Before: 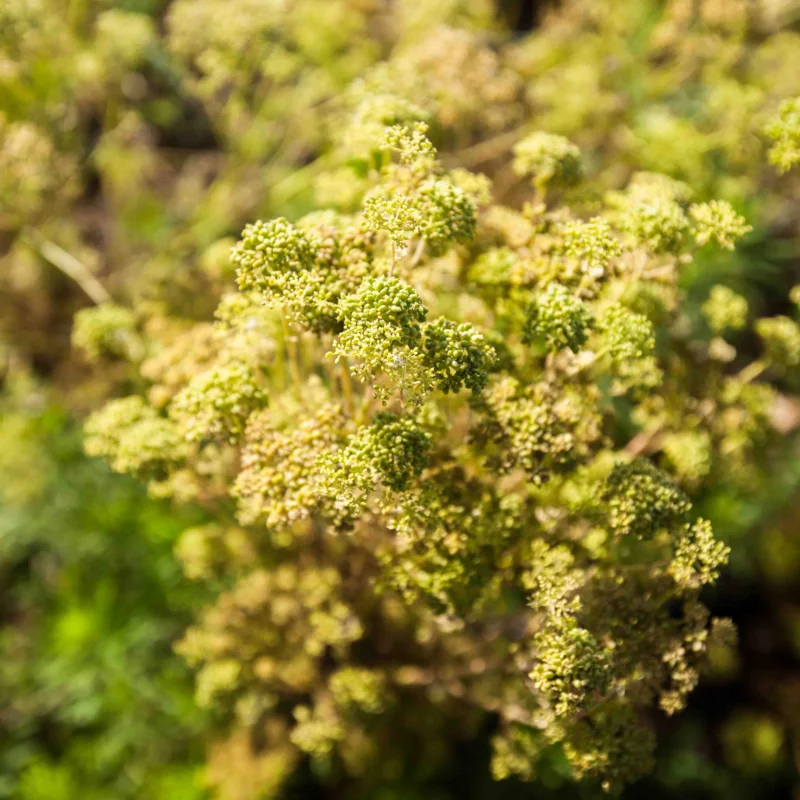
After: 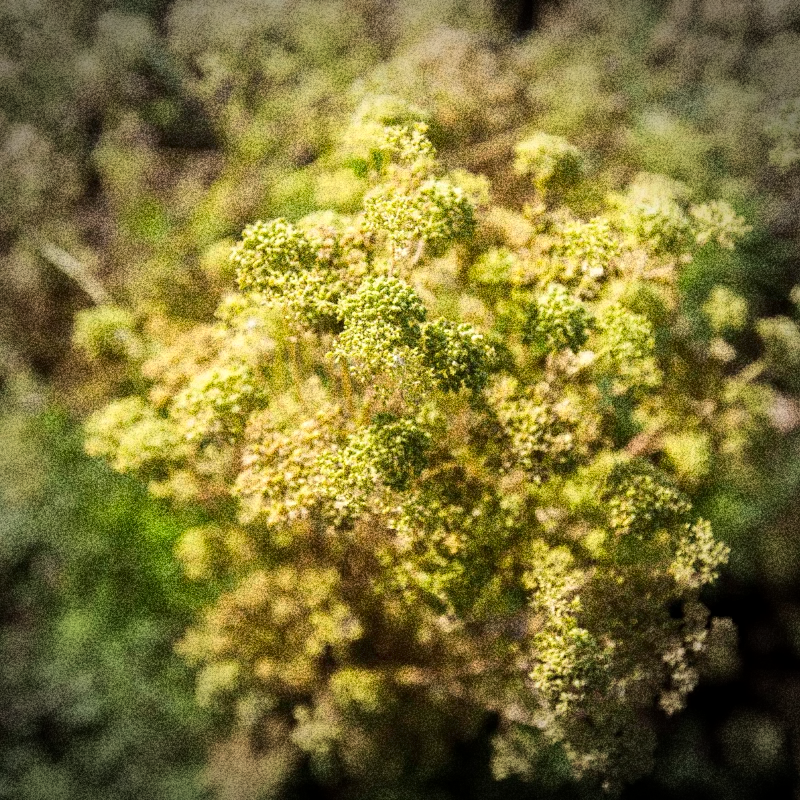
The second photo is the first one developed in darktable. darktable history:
local contrast: highlights 100%, shadows 100%, detail 120%, midtone range 0.2
vignetting: fall-off start 75%, brightness -0.692, width/height ratio 1.084
base curve: curves: ch0 [(0, 0) (0.989, 0.992)], preserve colors none
grain: coarseness 30.02 ISO, strength 100%
